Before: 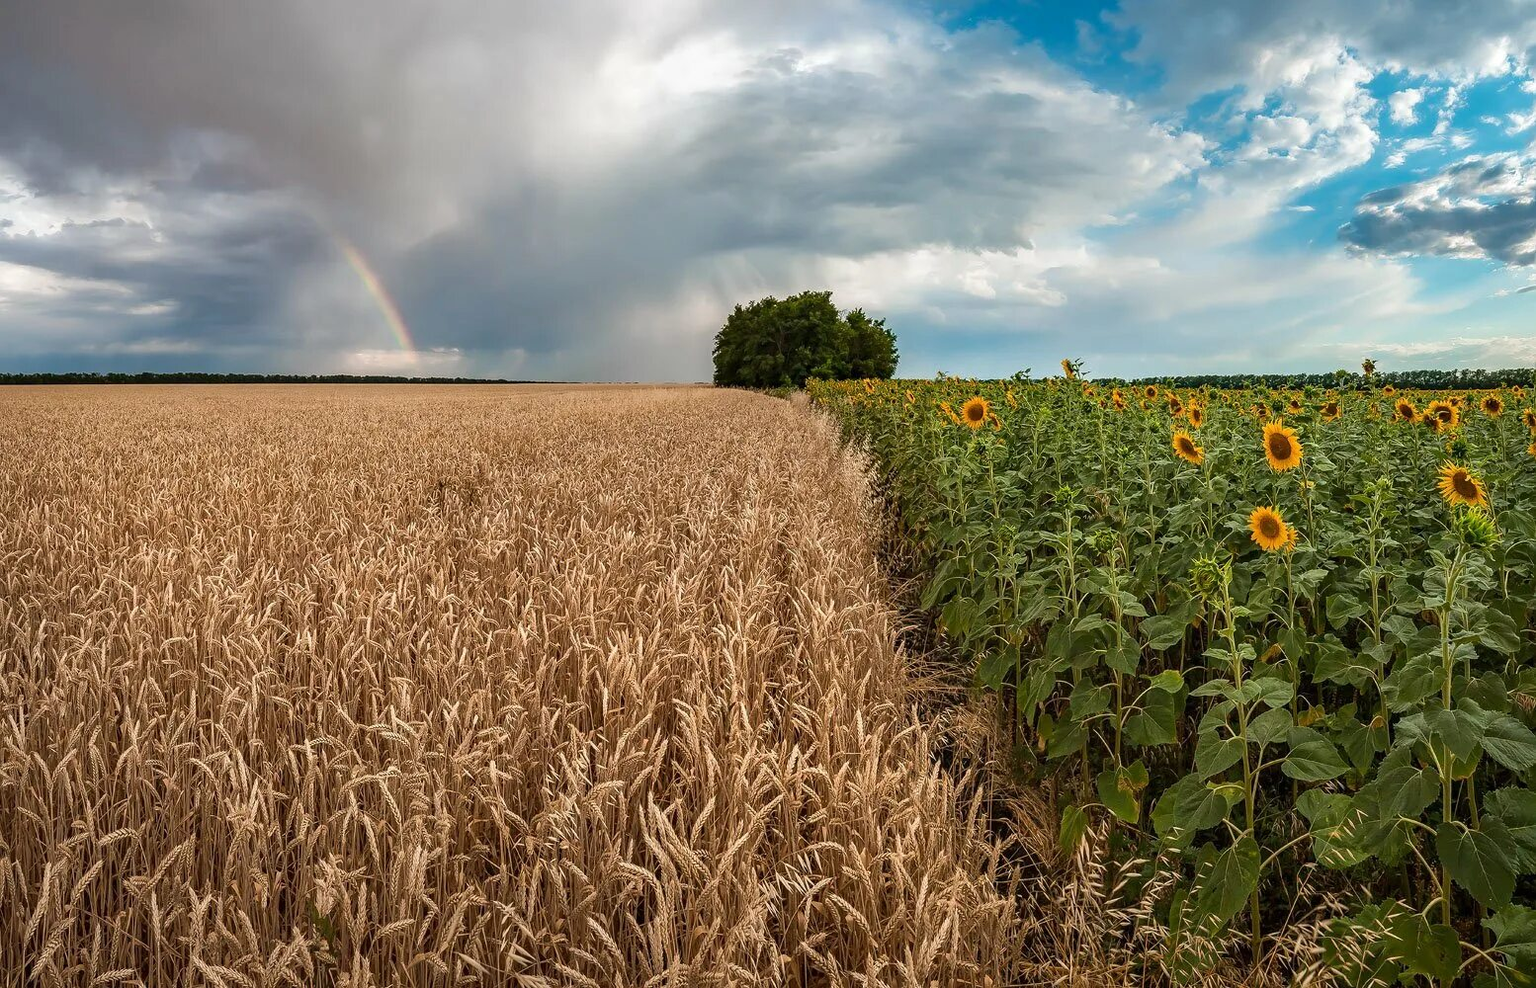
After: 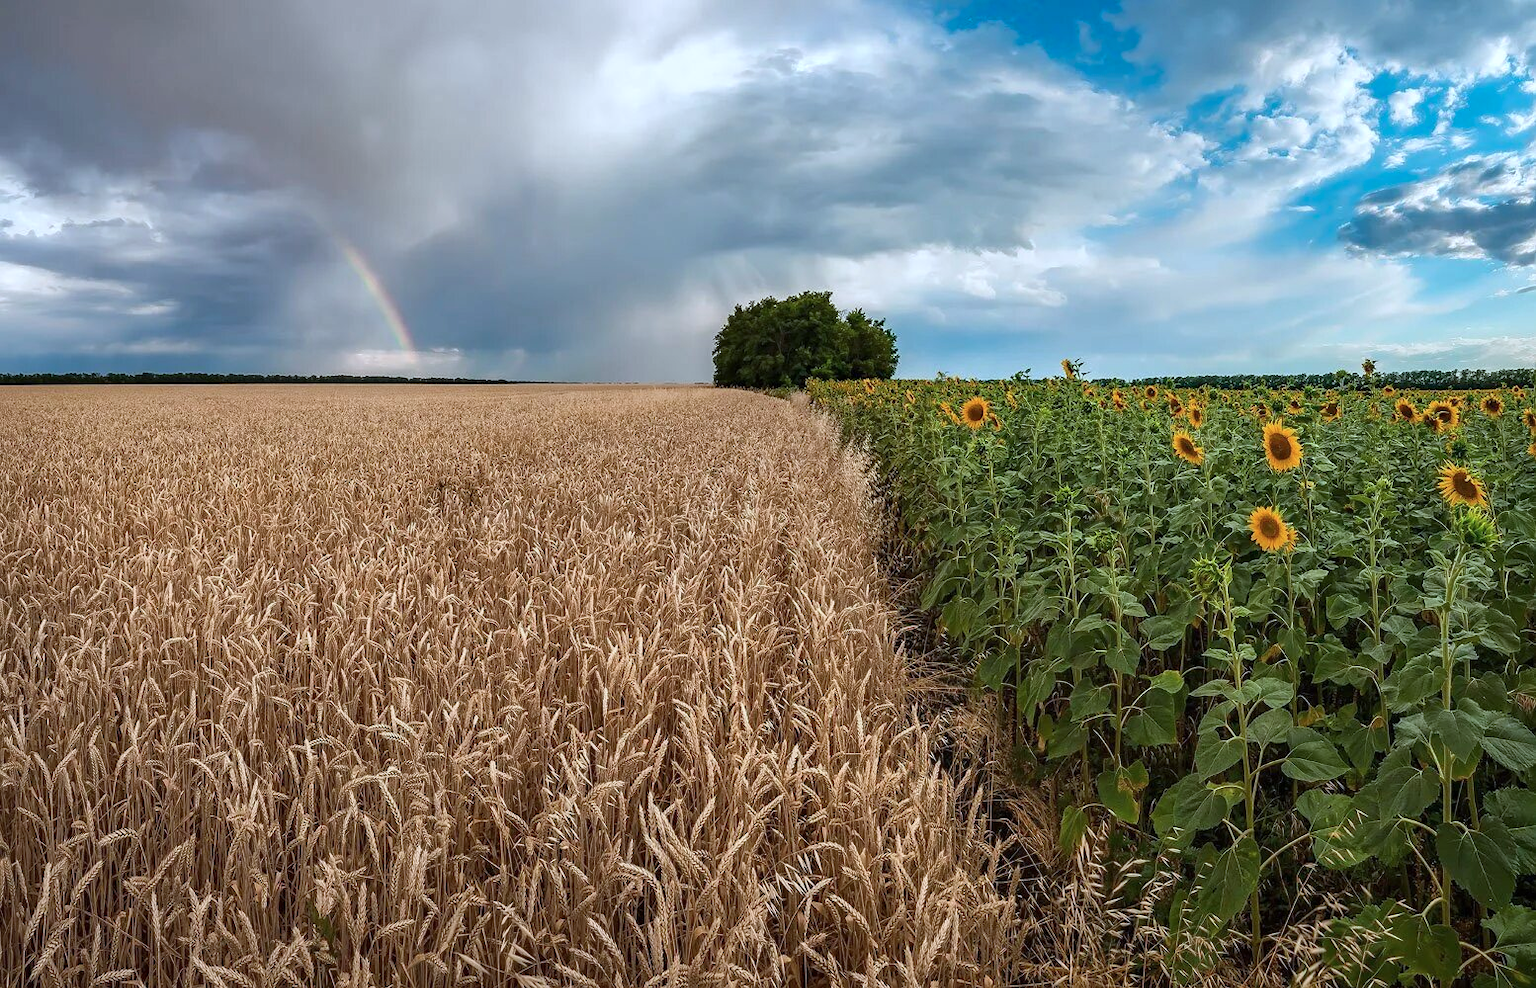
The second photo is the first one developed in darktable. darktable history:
color calibration: x 0.371, y 0.377, temperature 4301.15 K
